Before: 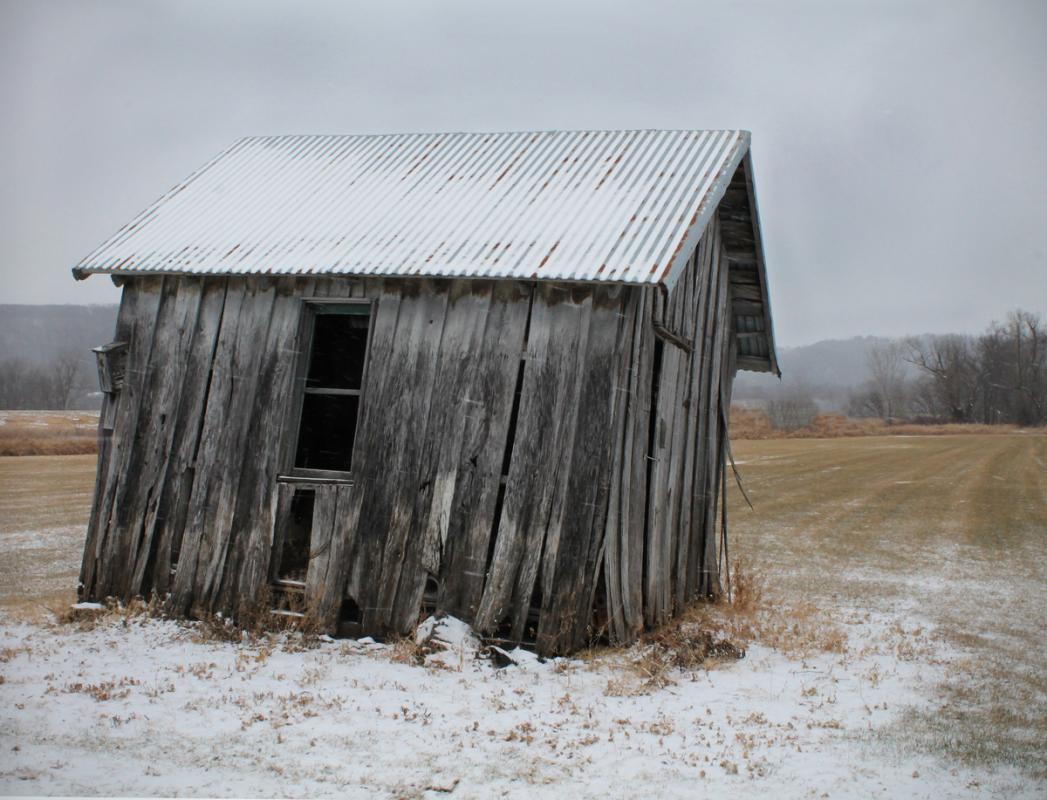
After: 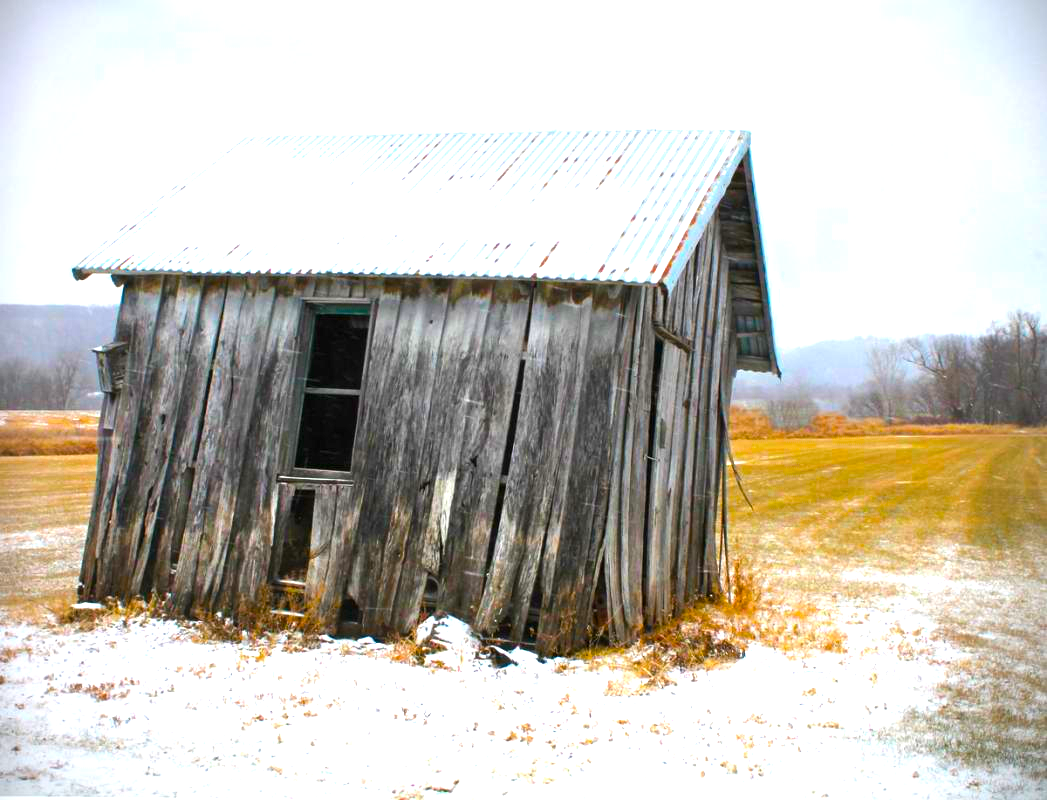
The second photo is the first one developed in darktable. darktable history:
vignetting: fall-off radius 60.92%
exposure: black level correction 0, exposure 0.5 EV, compensate exposure bias true, compensate highlight preservation false
color balance rgb: linear chroma grading › global chroma 42%, perceptual saturation grading › global saturation 42%, perceptual brilliance grading › global brilliance 25%, global vibrance 33%
